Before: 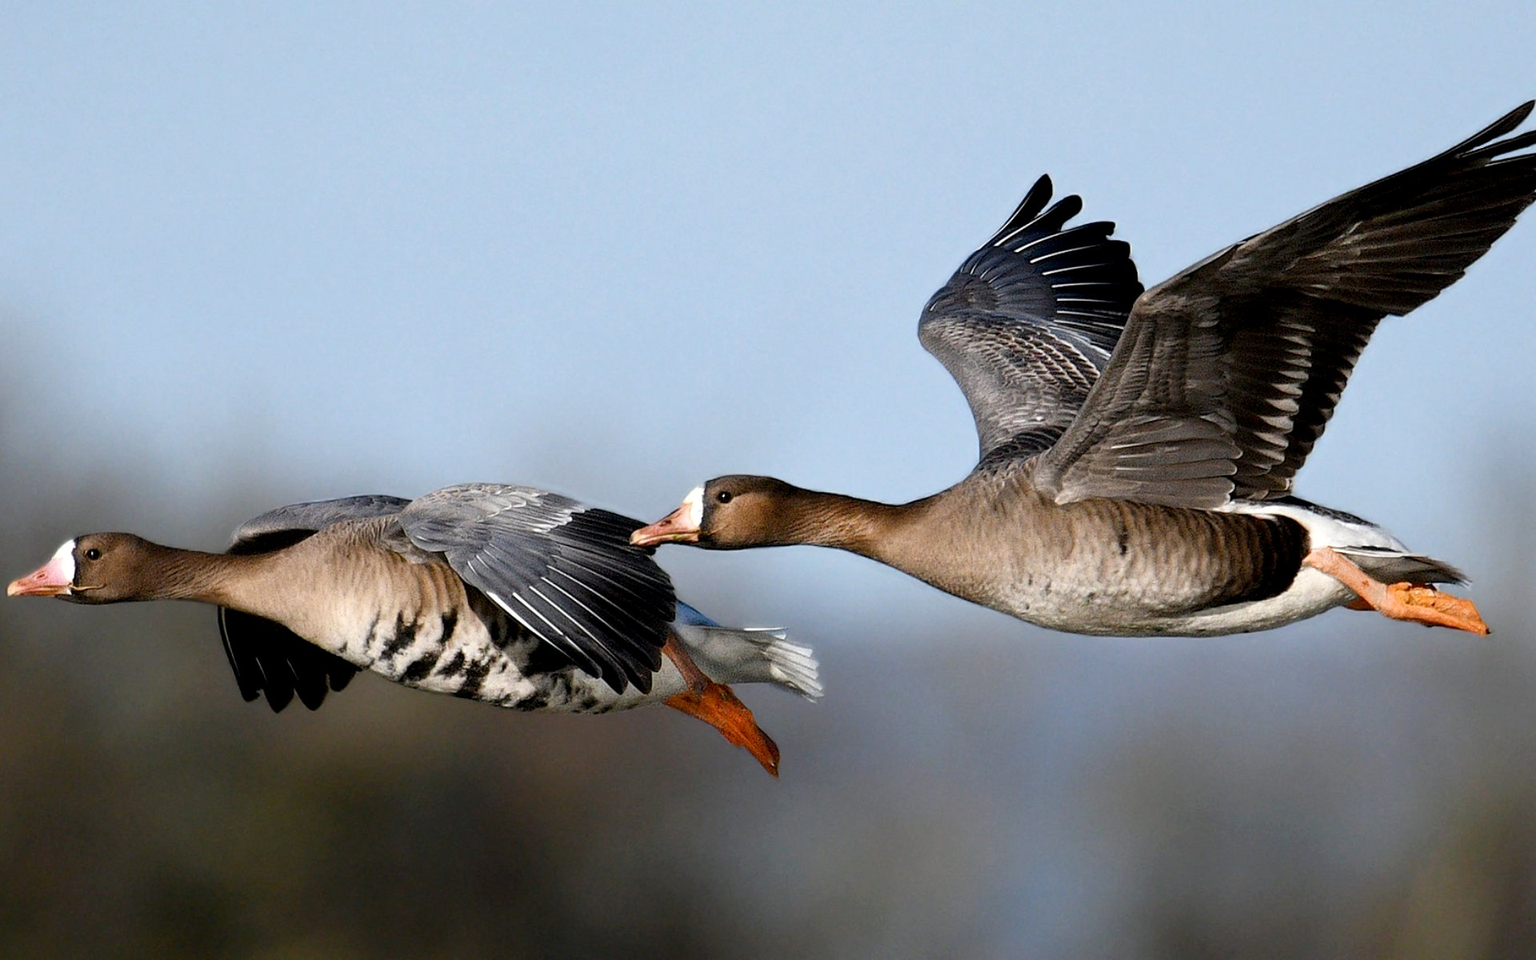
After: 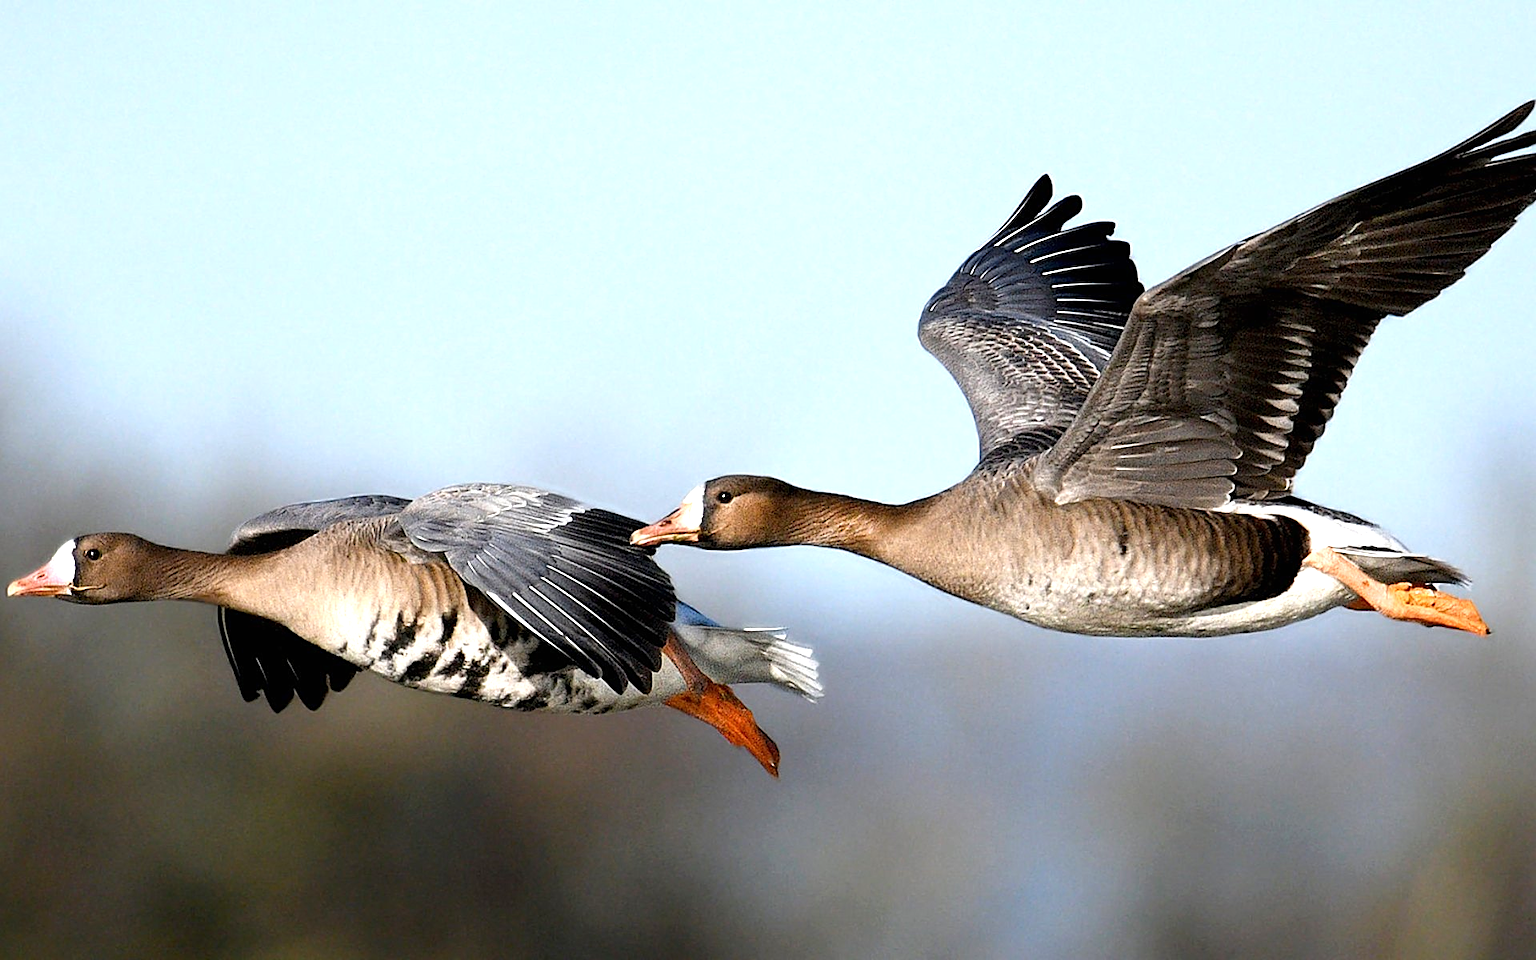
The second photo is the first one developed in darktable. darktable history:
exposure: black level correction 0, exposure 0.7 EV, compensate exposure bias true, compensate highlight preservation false
sharpen: on, module defaults
white balance: emerald 1
